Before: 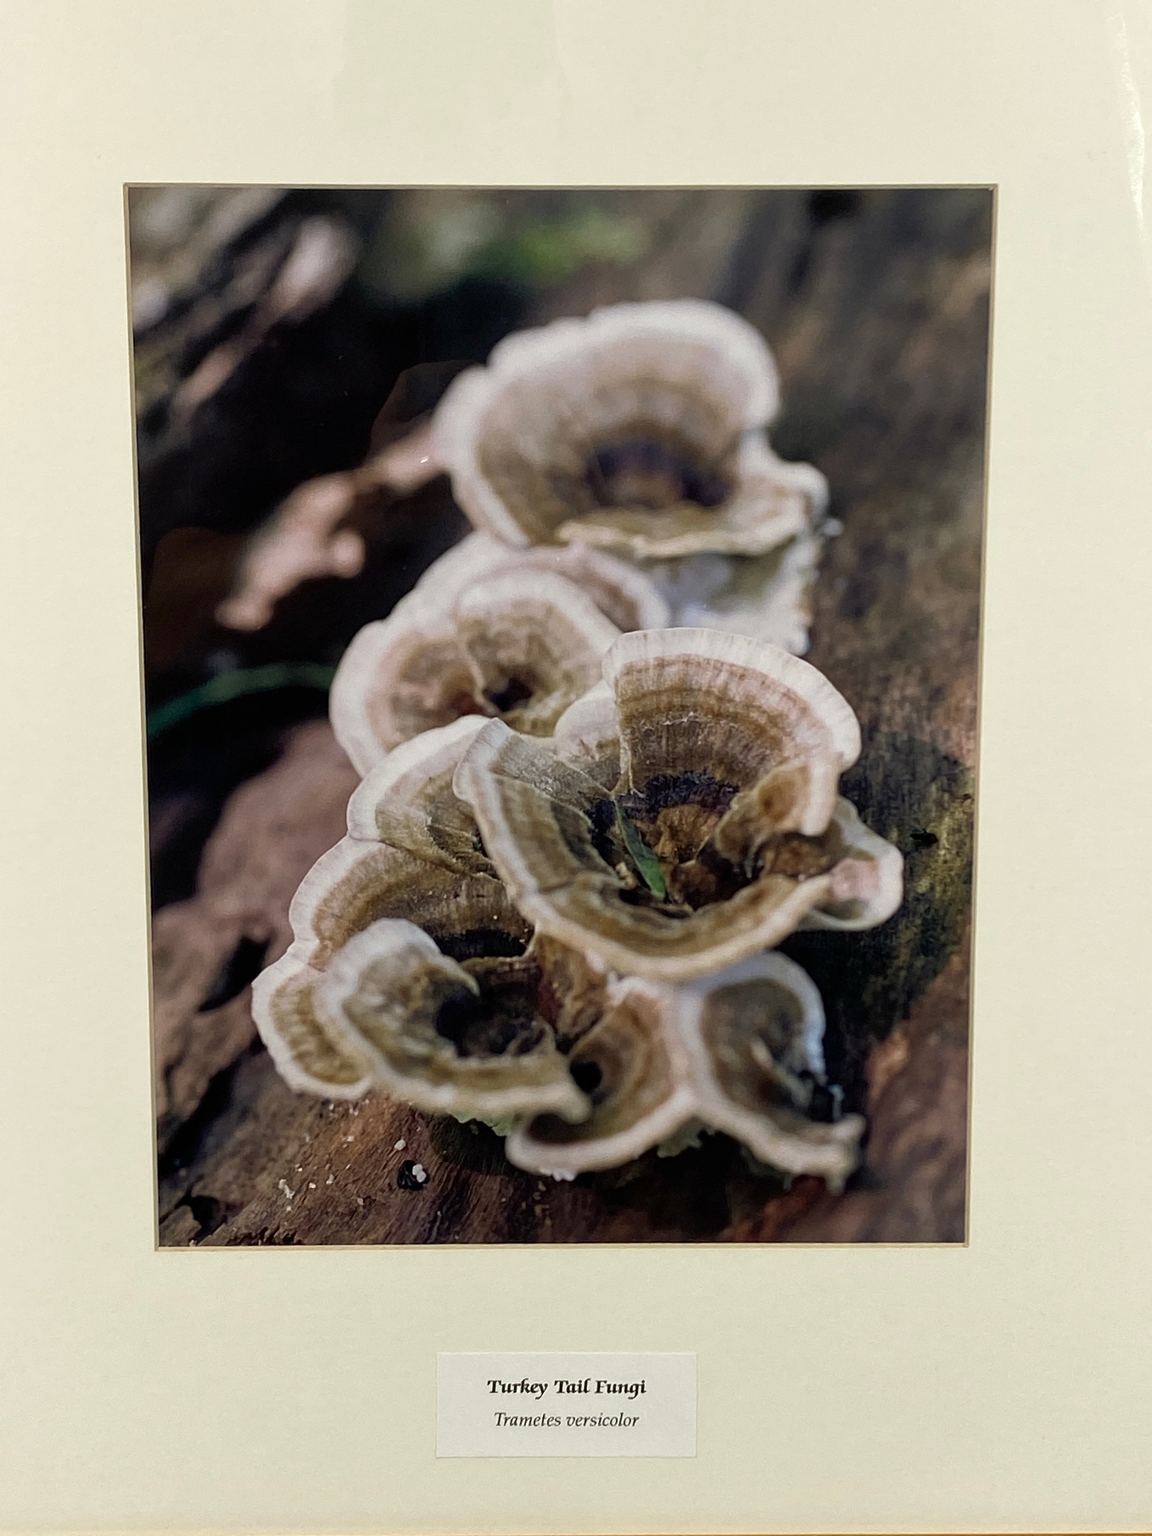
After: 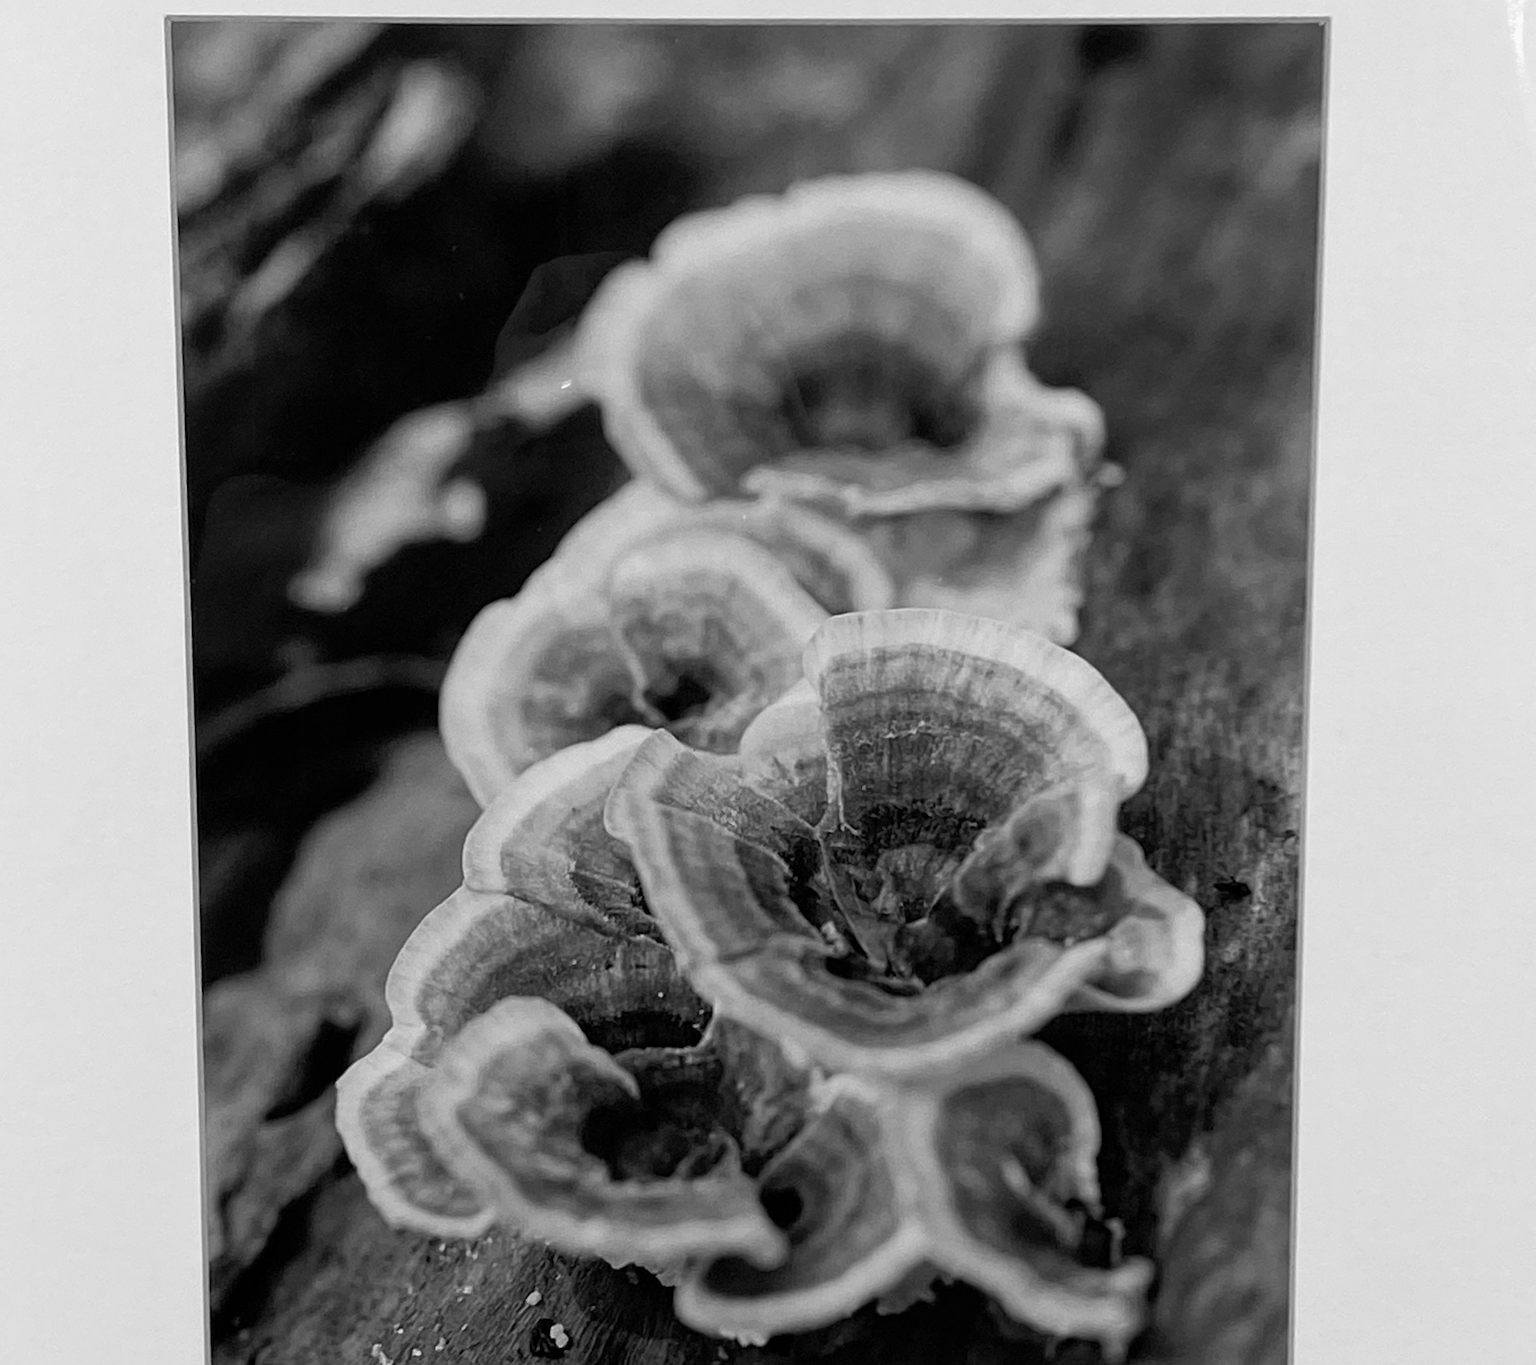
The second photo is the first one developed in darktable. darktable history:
color balance rgb: perceptual saturation grading › global saturation 35%, perceptual saturation grading › highlights -30%, perceptual saturation grading › shadows 35%, perceptual brilliance grading › global brilliance 3%, perceptual brilliance grading › highlights -3%, perceptual brilliance grading › shadows 3%
crop: top 11.166%, bottom 22.168%
monochrome: a 32, b 64, size 2.3
